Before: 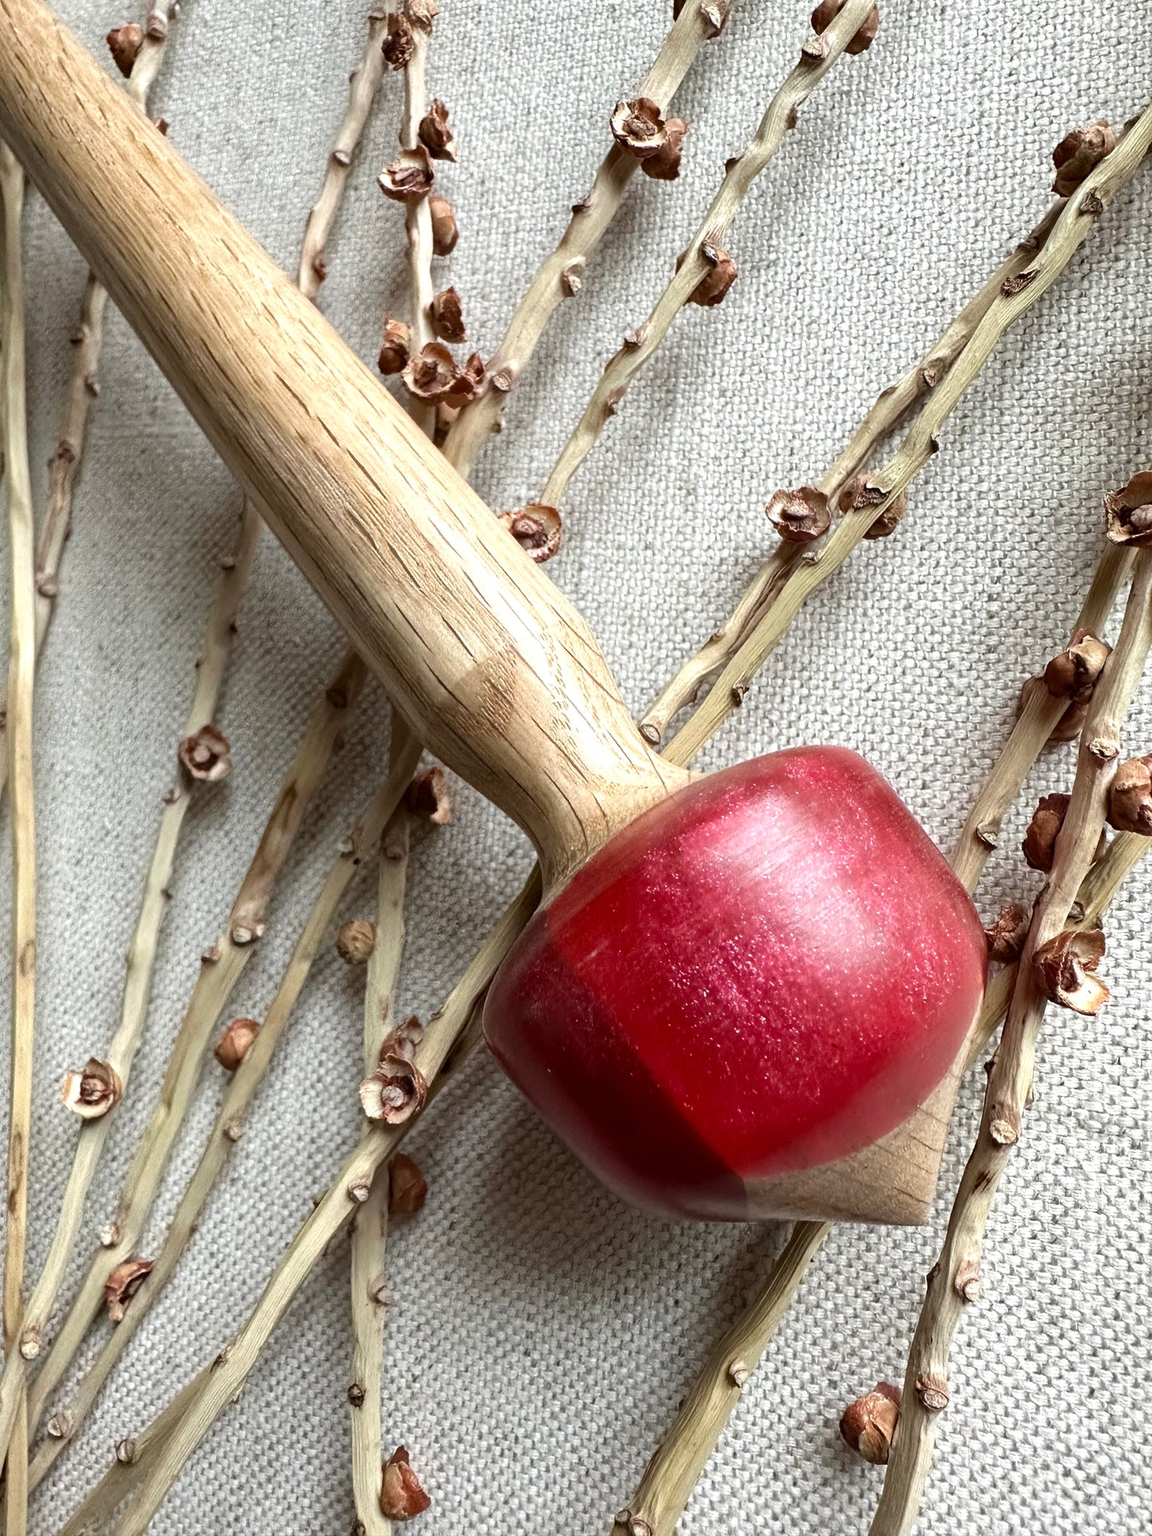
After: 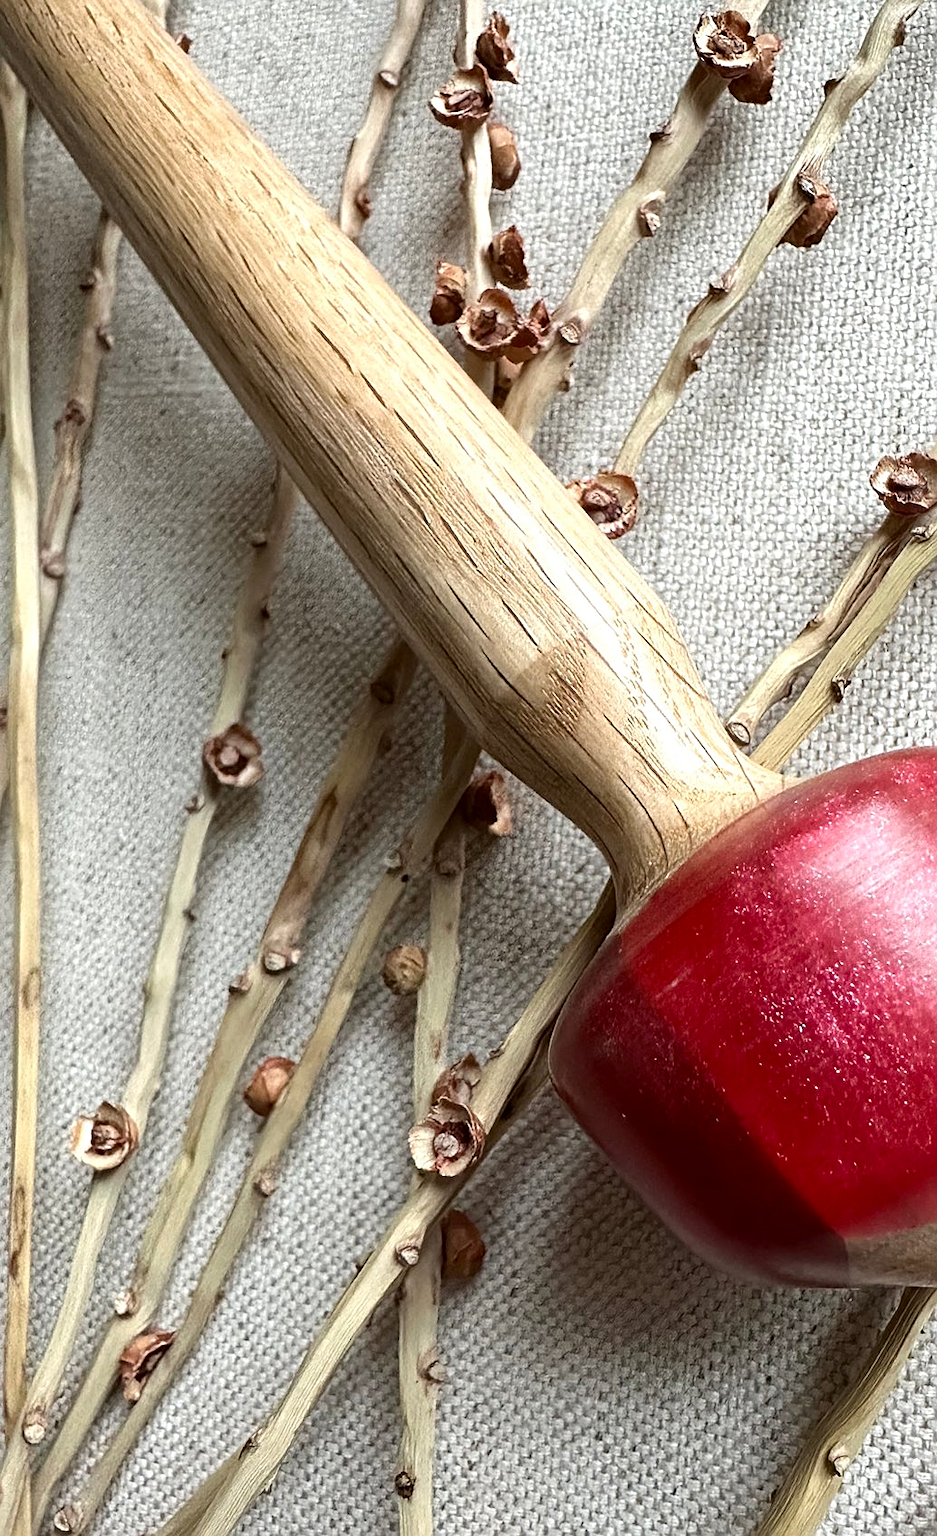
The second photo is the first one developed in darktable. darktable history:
sharpen: on, module defaults
crop: top 5.803%, right 27.864%, bottom 5.804%
contrast brightness saturation: contrast 0.08, saturation 0.02
